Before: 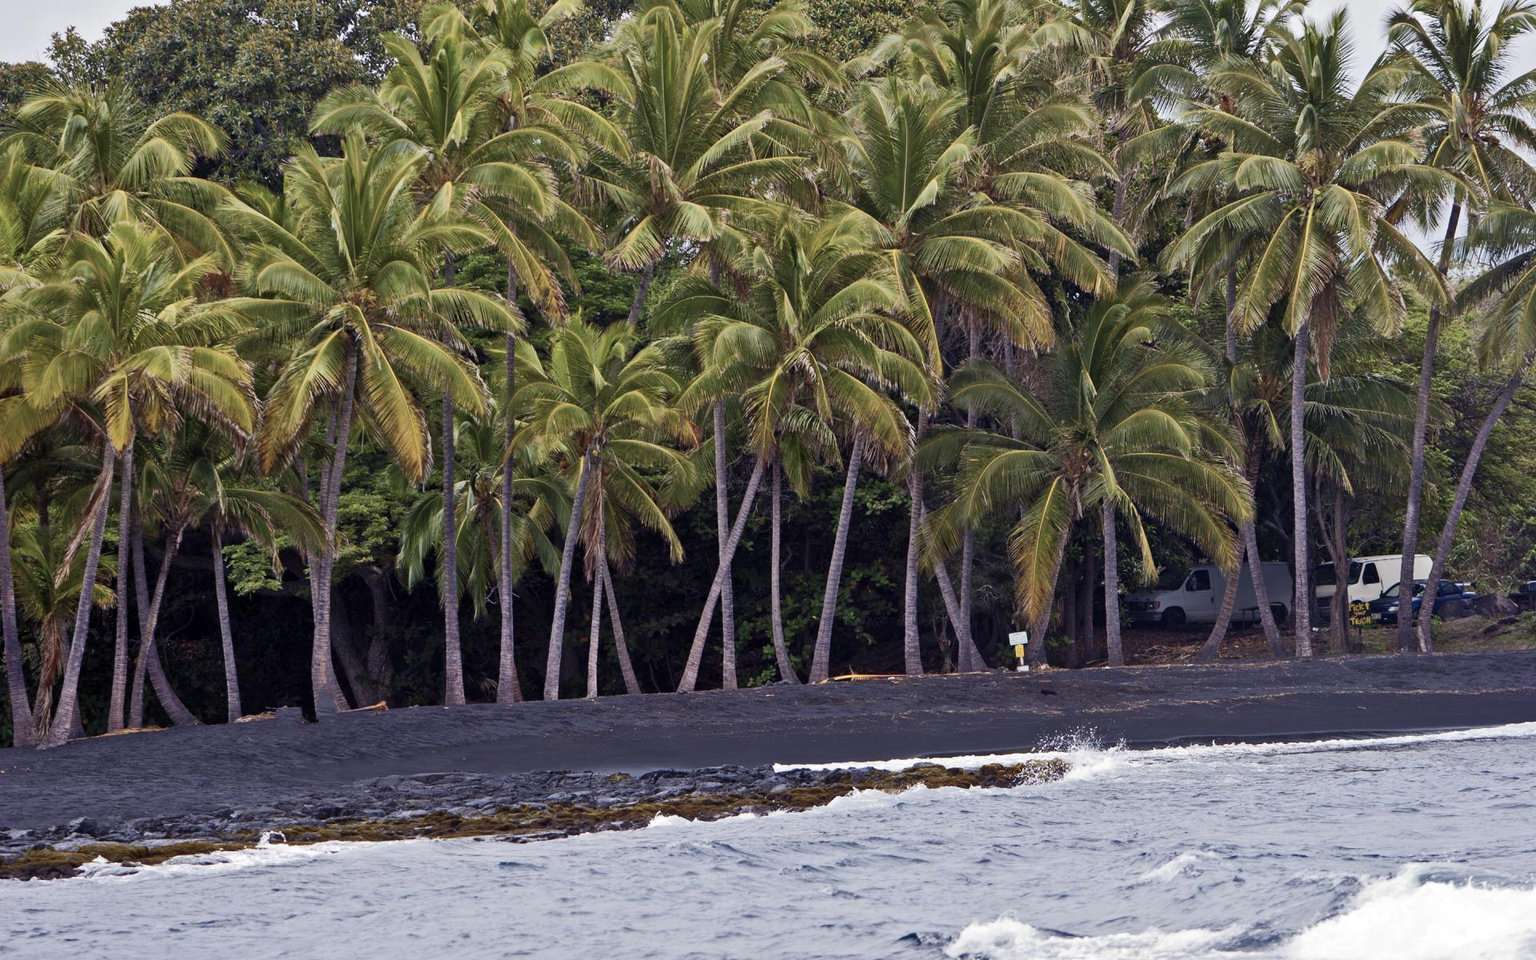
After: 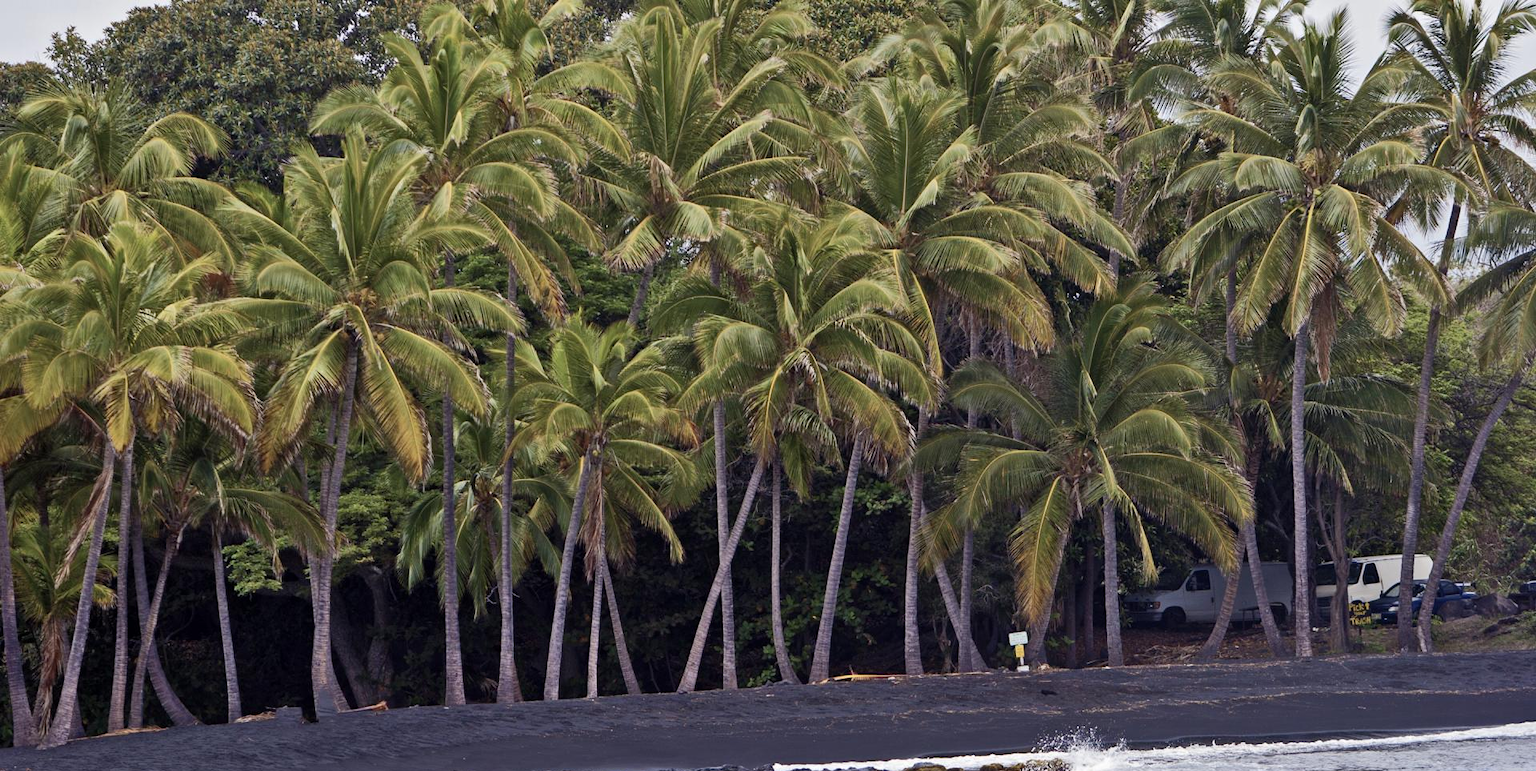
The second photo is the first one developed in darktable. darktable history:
crop: bottom 19.627%
